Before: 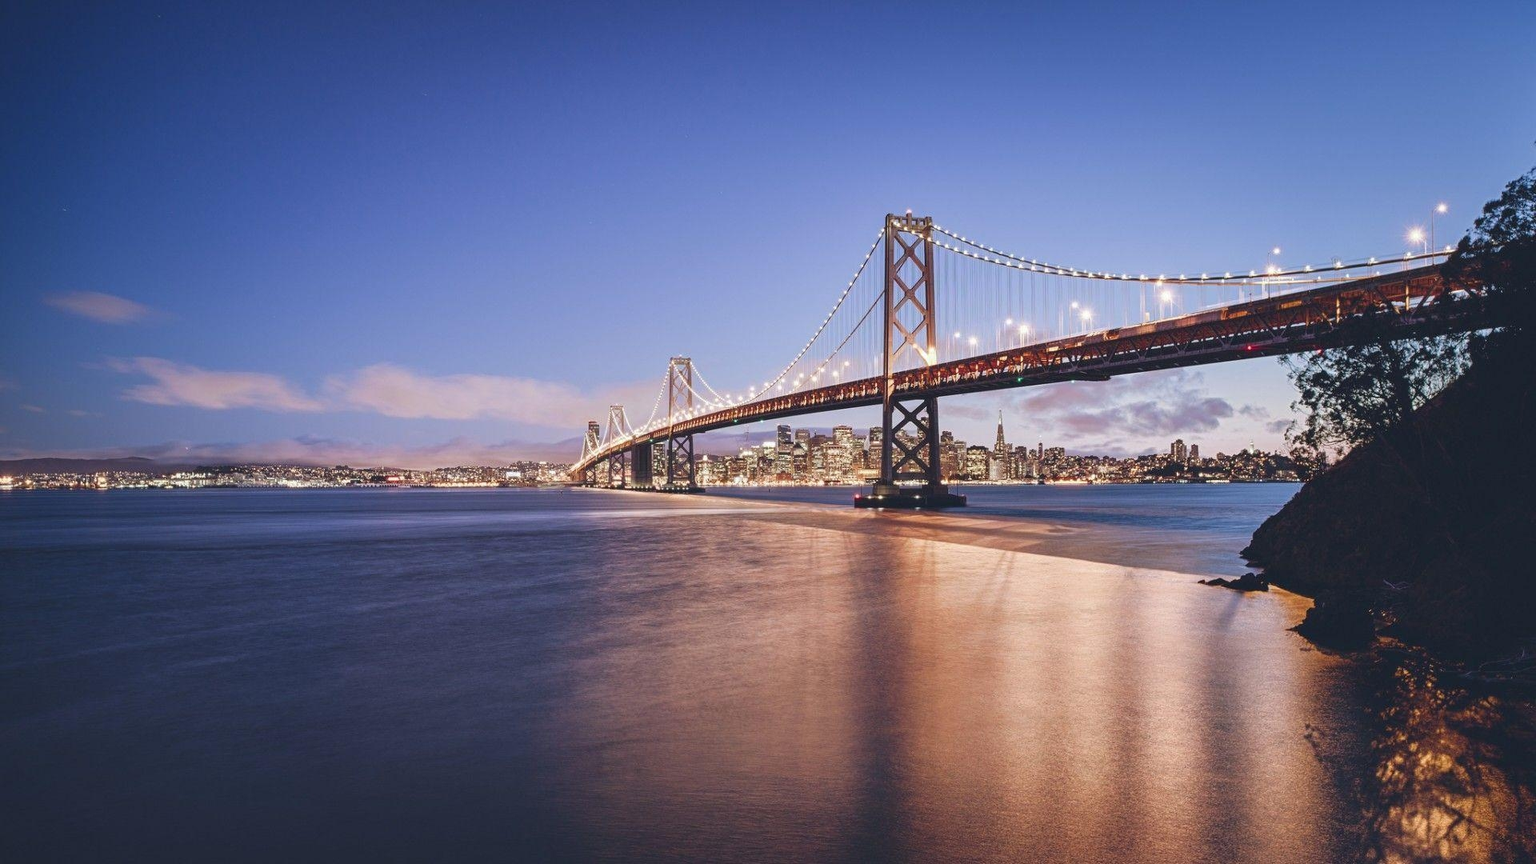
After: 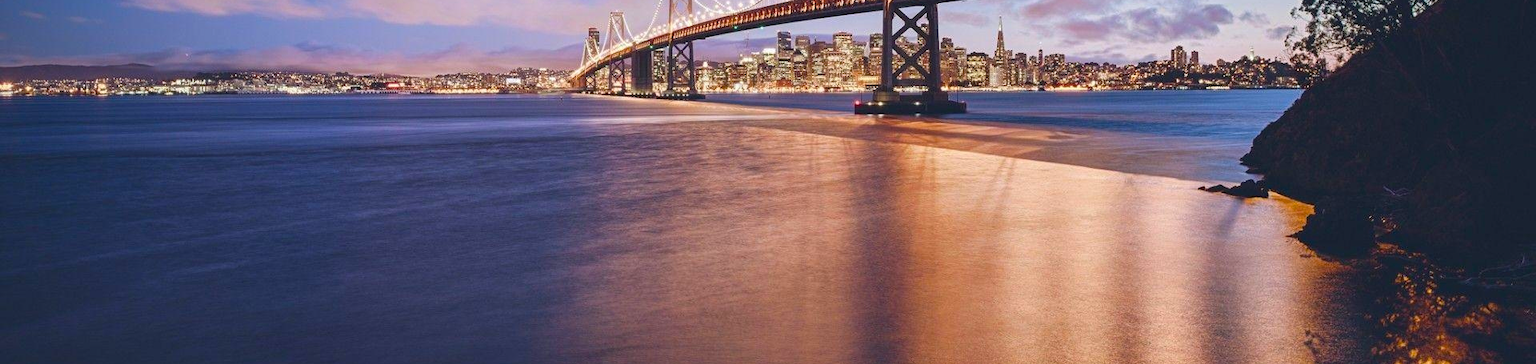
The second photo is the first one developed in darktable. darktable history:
crop: top 45.606%, bottom 12.214%
color balance rgb: perceptual saturation grading › global saturation 25.857%, global vibrance 20%
